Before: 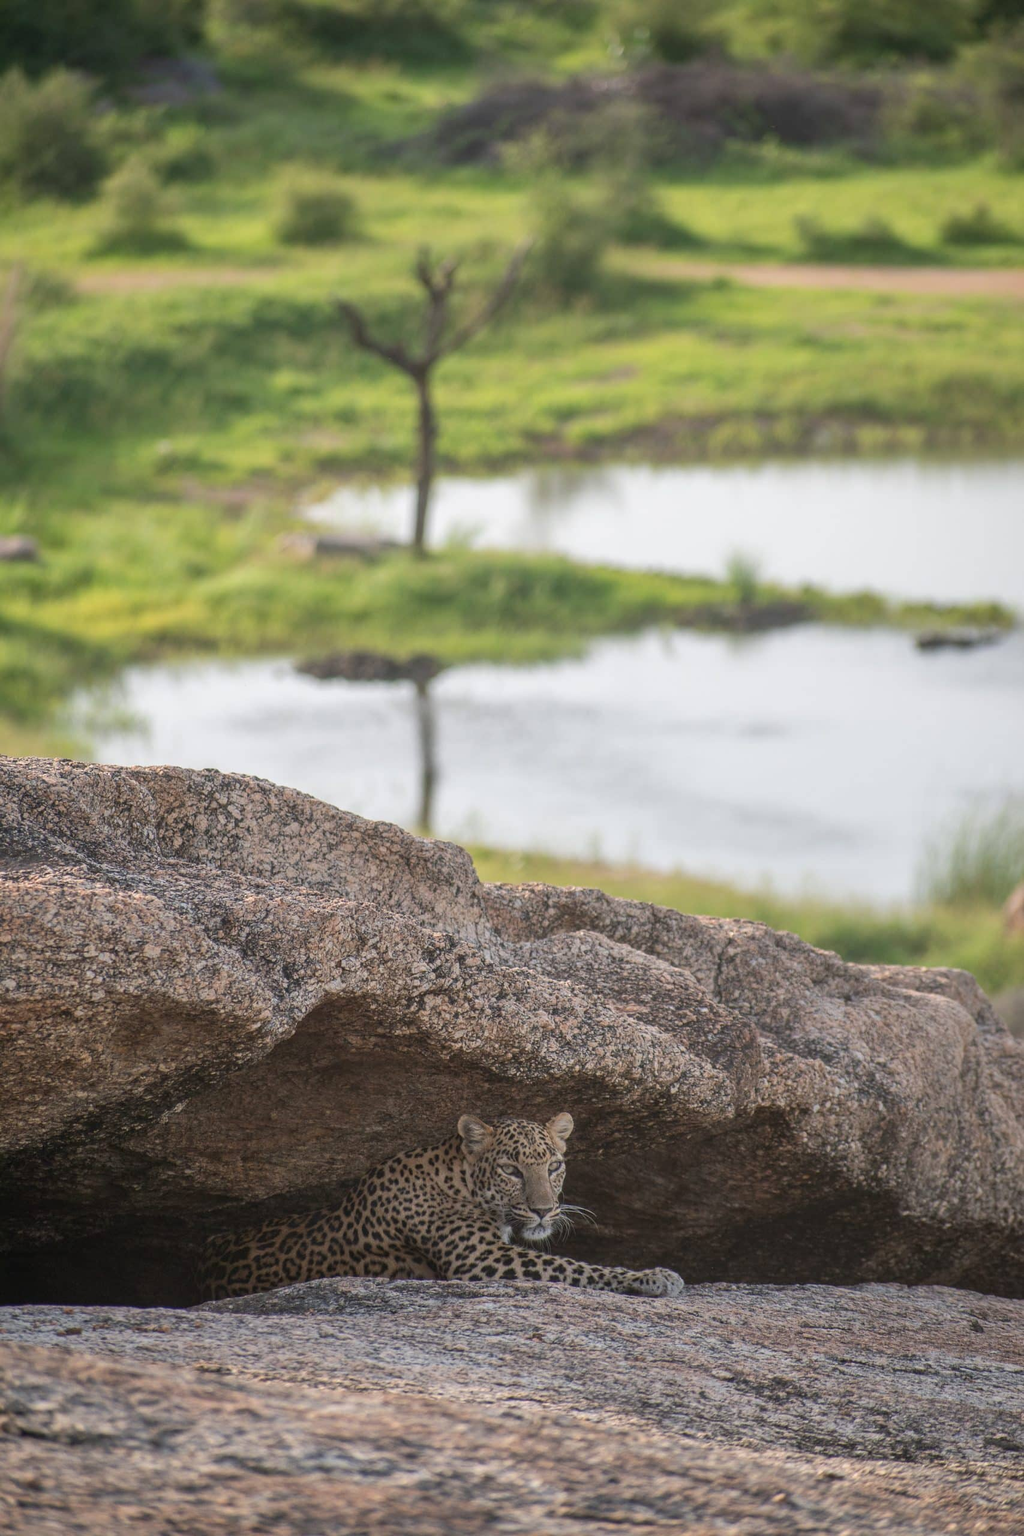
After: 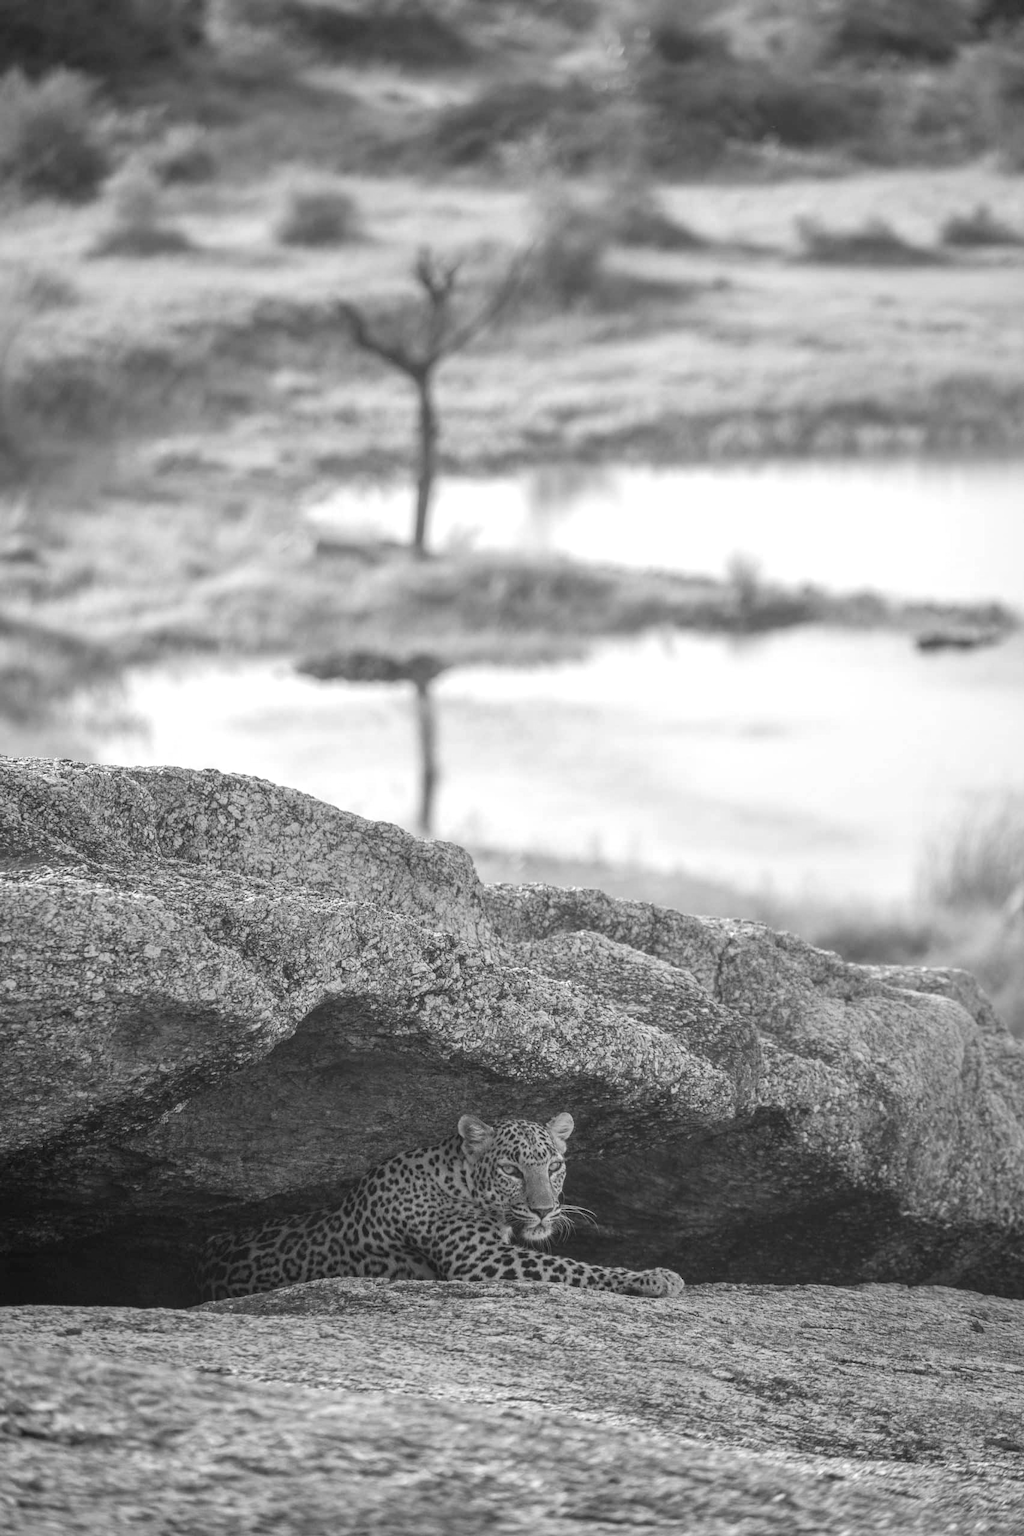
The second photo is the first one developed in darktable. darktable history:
monochrome: a -74.22, b 78.2
exposure: exposure 0.6 EV, compensate highlight preservation false
